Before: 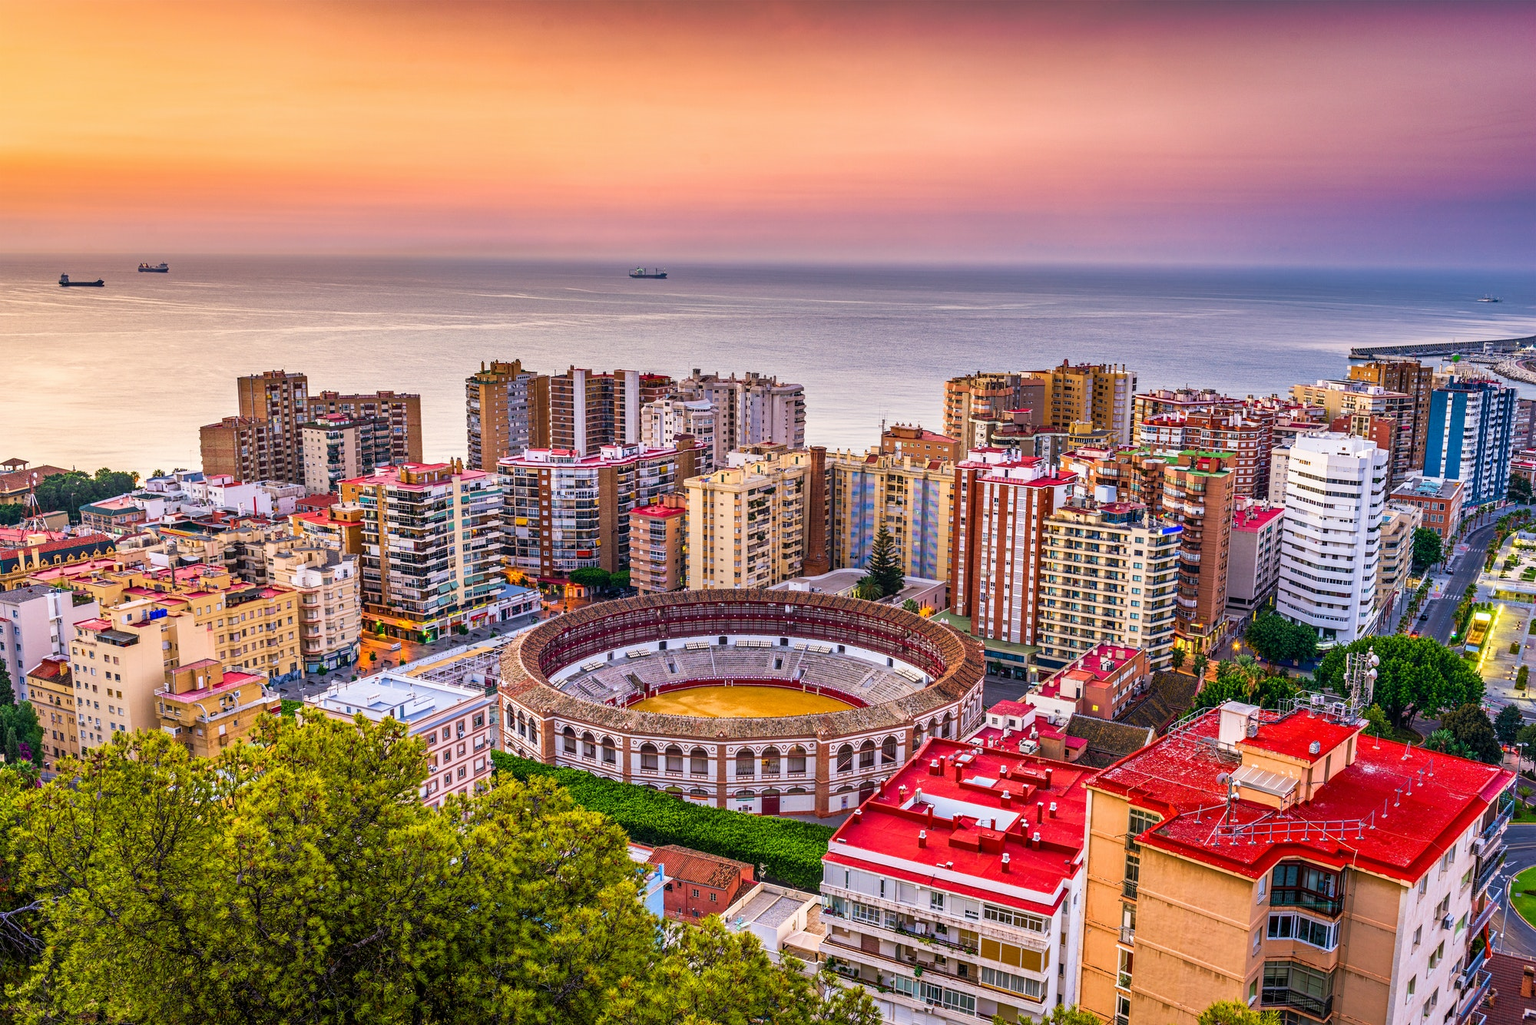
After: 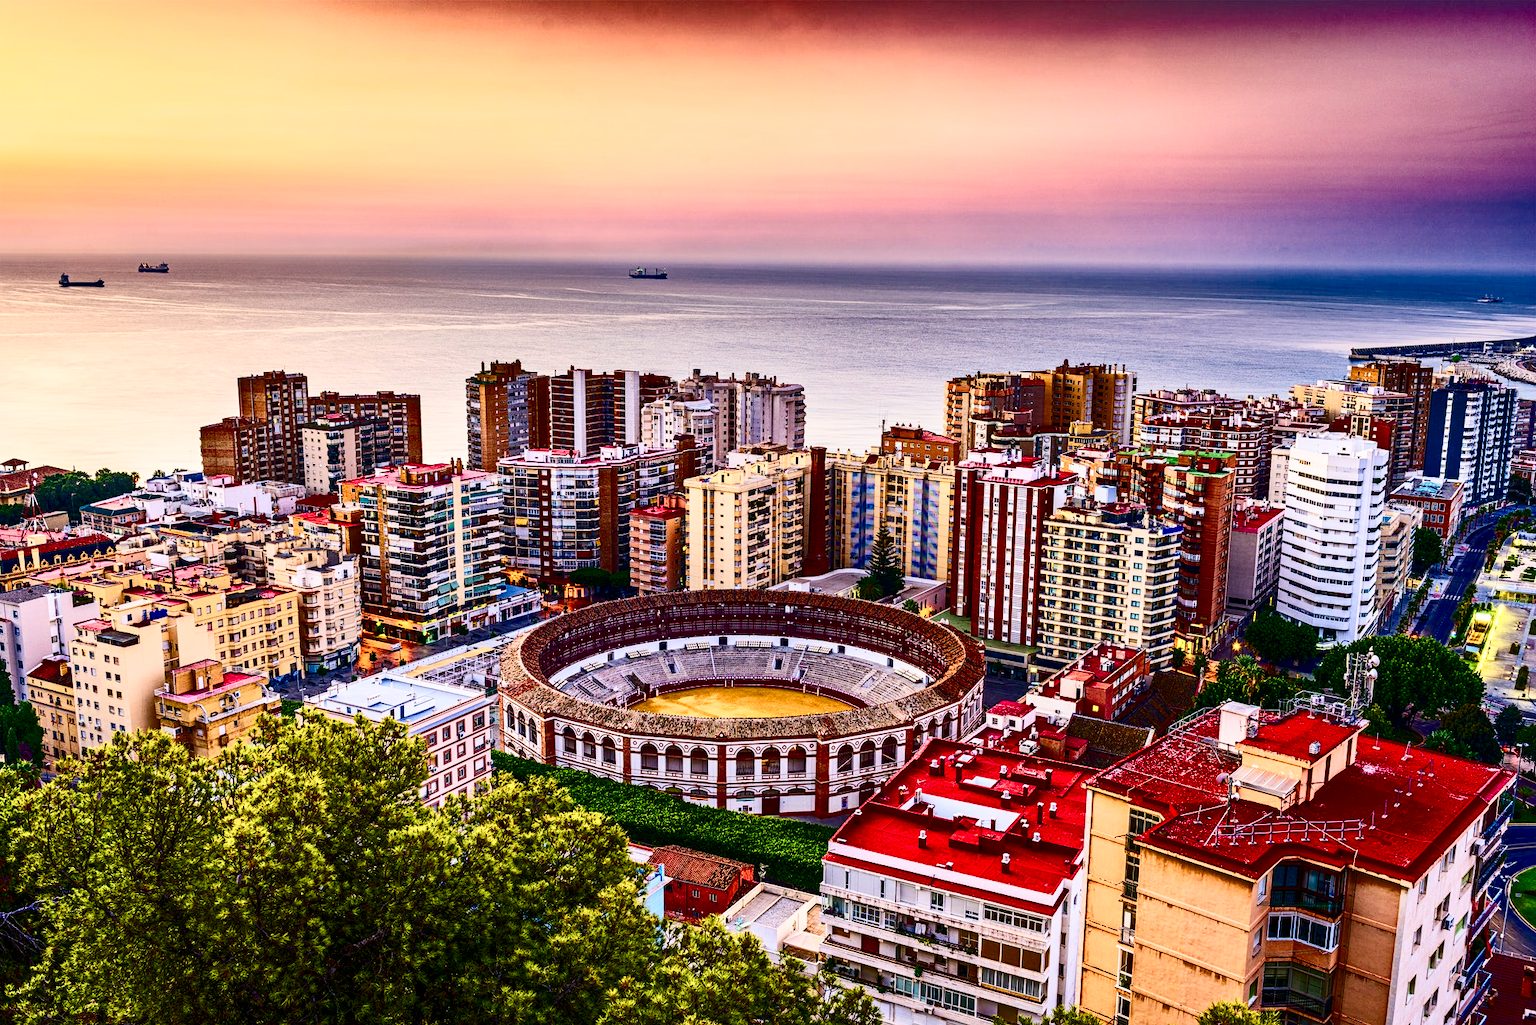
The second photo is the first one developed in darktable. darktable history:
color balance rgb: shadows lift › luminance -5.405%, shadows lift › chroma 1.193%, shadows lift › hue 219.23°, perceptual saturation grading › global saturation 25.319%, perceptual saturation grading › highlights -50.391%, perceptual saturation grading › shadows 30.941%, global vibrance 16.806%, saturation formula JzAzBz (2021)
contrast brightness saturation: contrast 0.307, brightness -0.065, saturation 0.167
